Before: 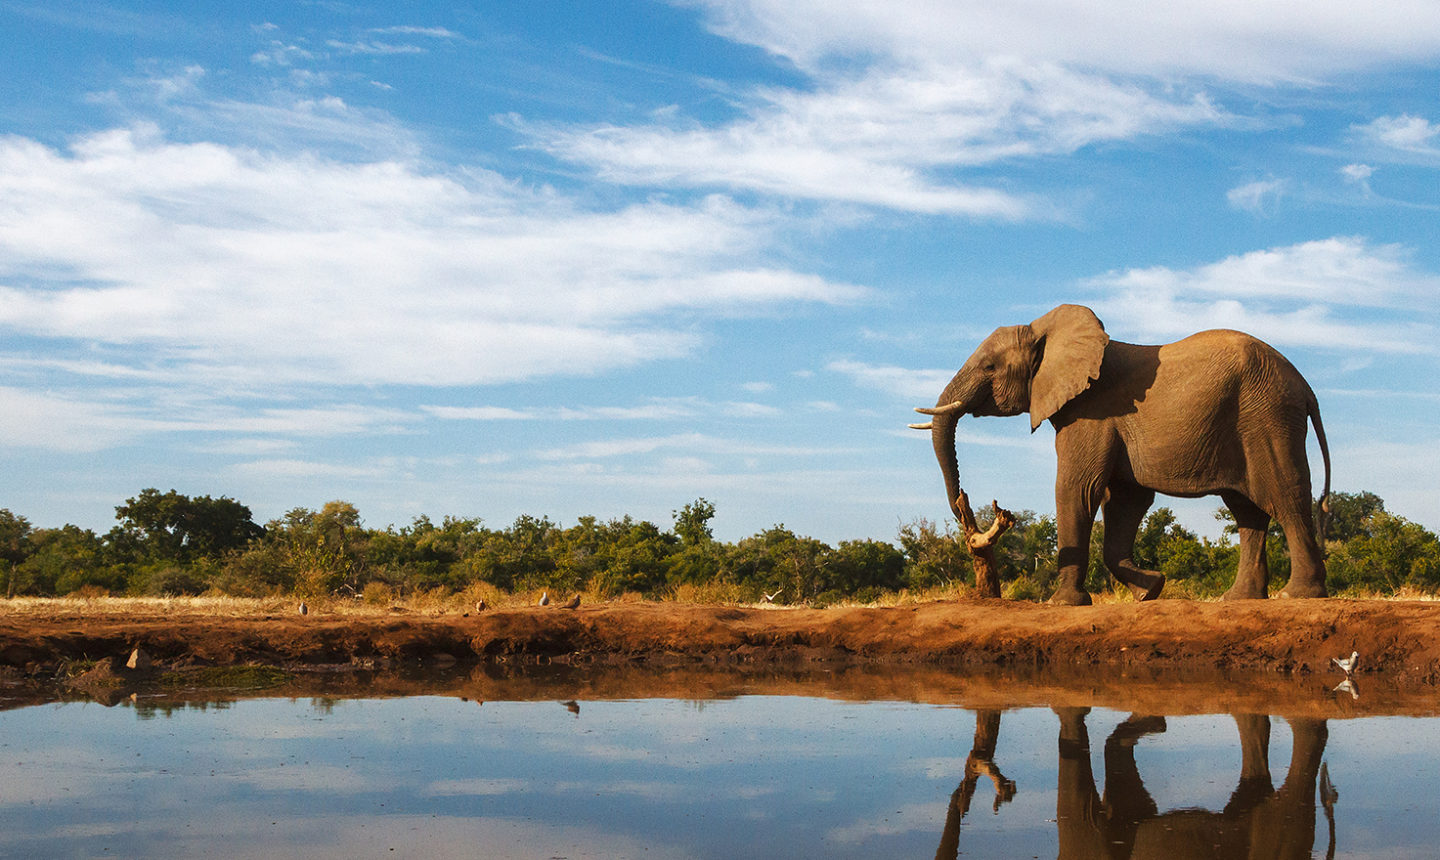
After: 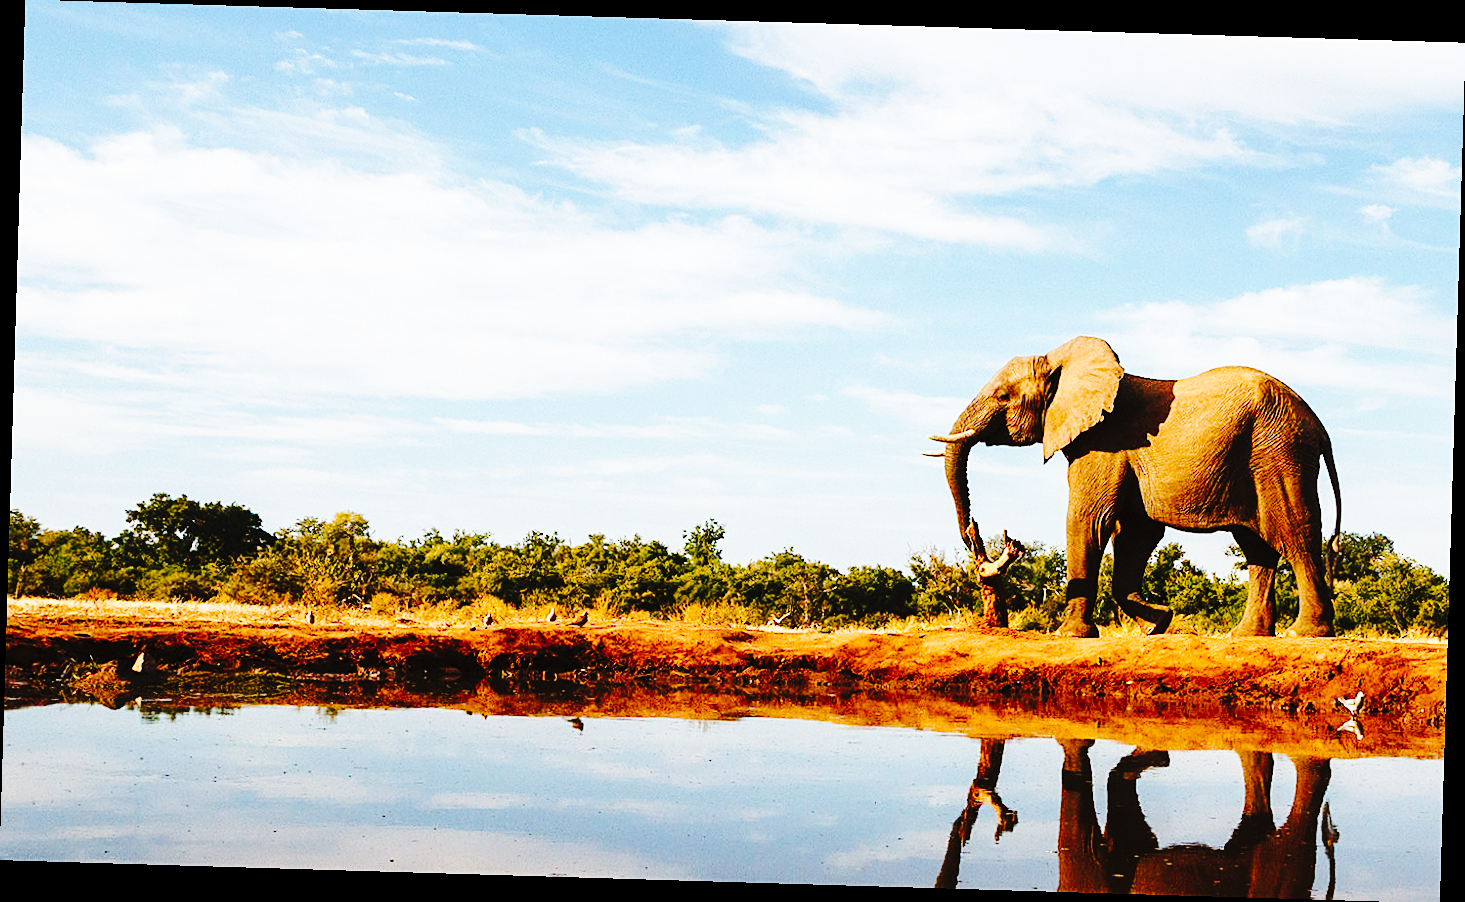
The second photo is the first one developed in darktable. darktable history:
tone curve: curves: ch0 [(0, 0) (0.003, 0.003) (0.011, 0.009) (0.025, 0.018) (0.044, 0.027) (0.069, 0.034) (0.1, 0.043) (0.136, 0.056) (0.177, 0.084) (0.224, 0.138) (0.277, 0.203) (0.335, 0.329) (0.399, 0.451) (0.468, 0.572) (0.543, 0.671) (0.623, 0.754) (0.709, 0.821) (0.801, 0.88) (0.898, 0.938) (1, 1)], preserve colors none
base curve: curves: ch0 [(0, 0) (0.028, 0.03) (0.121, 0.232) (0.46, 0.748) (0.859, 0.968) (1, 1)], preserve colors none
rotate and perspective: rotation 1.72°, automatic cropping off
sharpen: on, module defaults
